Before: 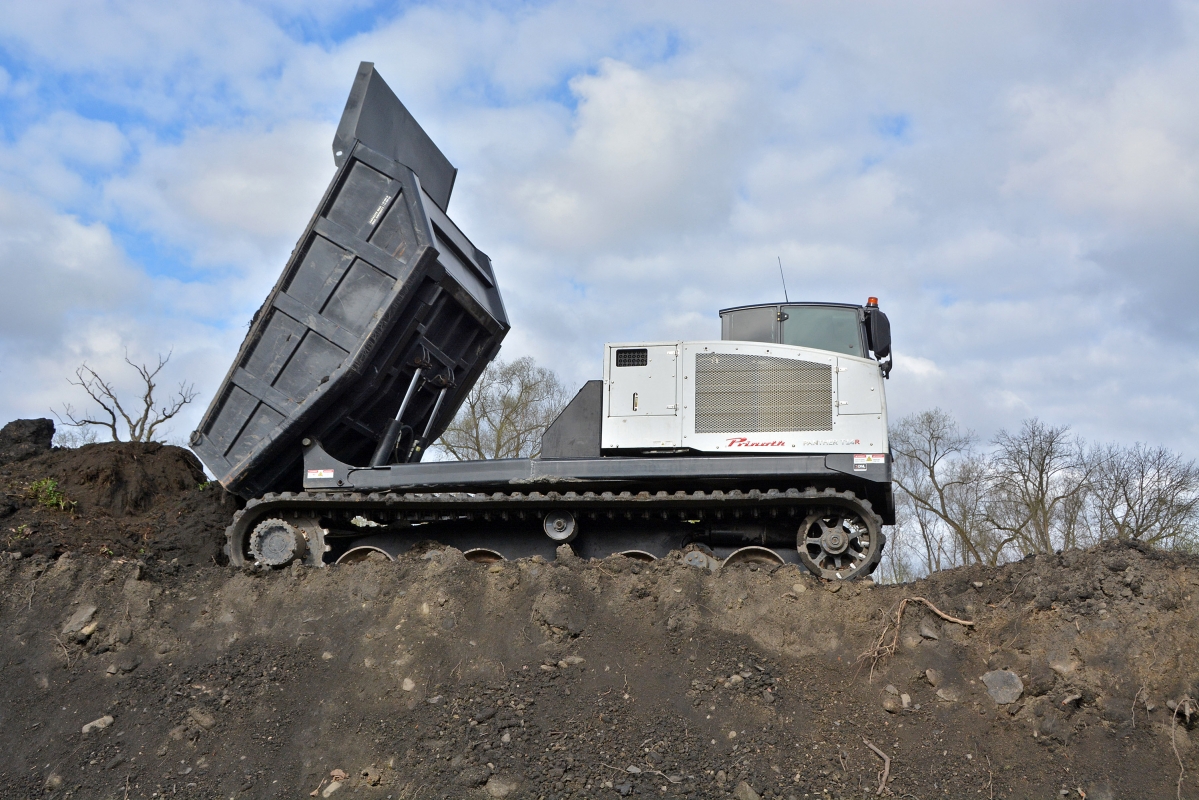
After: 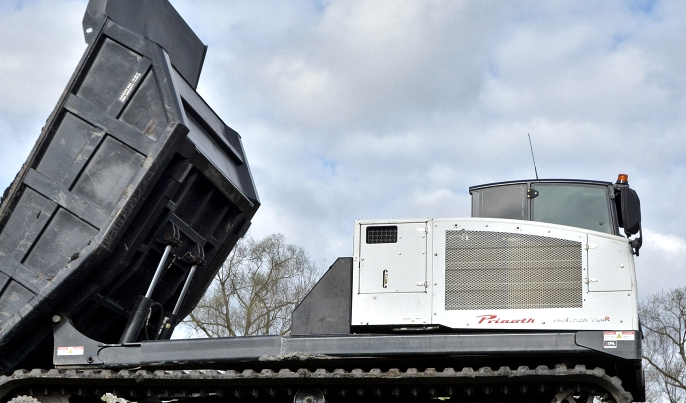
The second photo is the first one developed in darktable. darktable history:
local contrast: highlights 100%, shadows 100%, detail 120%, midtone range 0.2
contrast brightness saturation: contrast 0.1, saturation -0.3
color balance: contrast 6.48%, output saturation 113.3%
crop: left 20.932%, top 15.471%, right 21.848%, bottom 34.081%
shadows and highlights: shadows 29.61, highlights -30.47, low approximation 0.01, soften with gaussian
